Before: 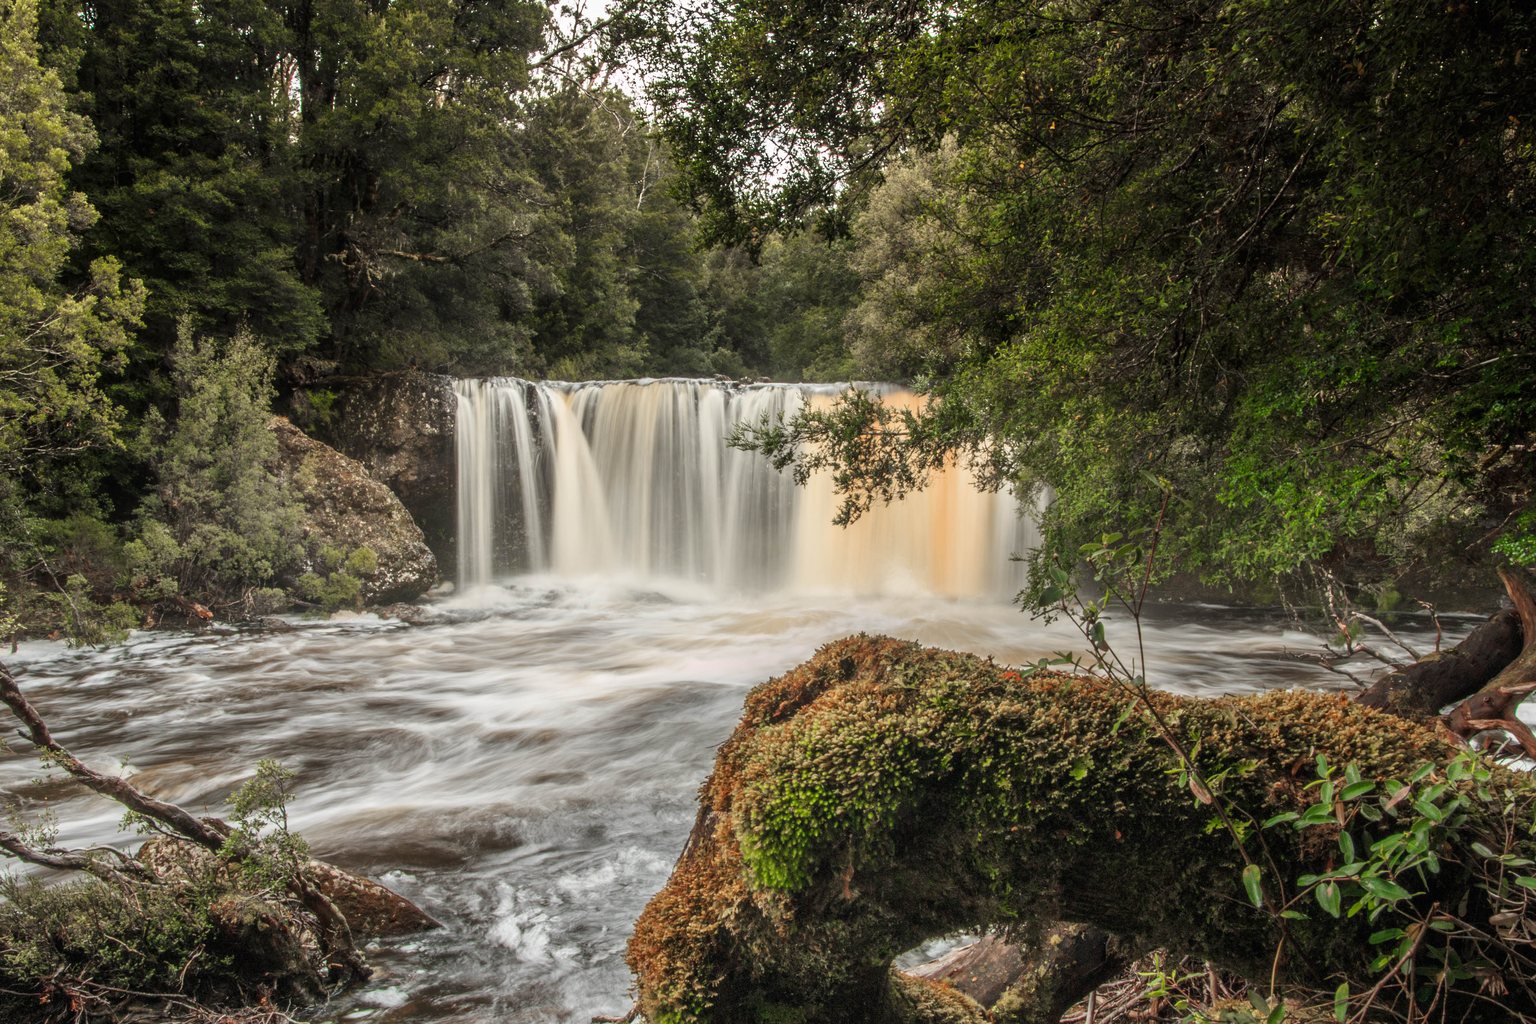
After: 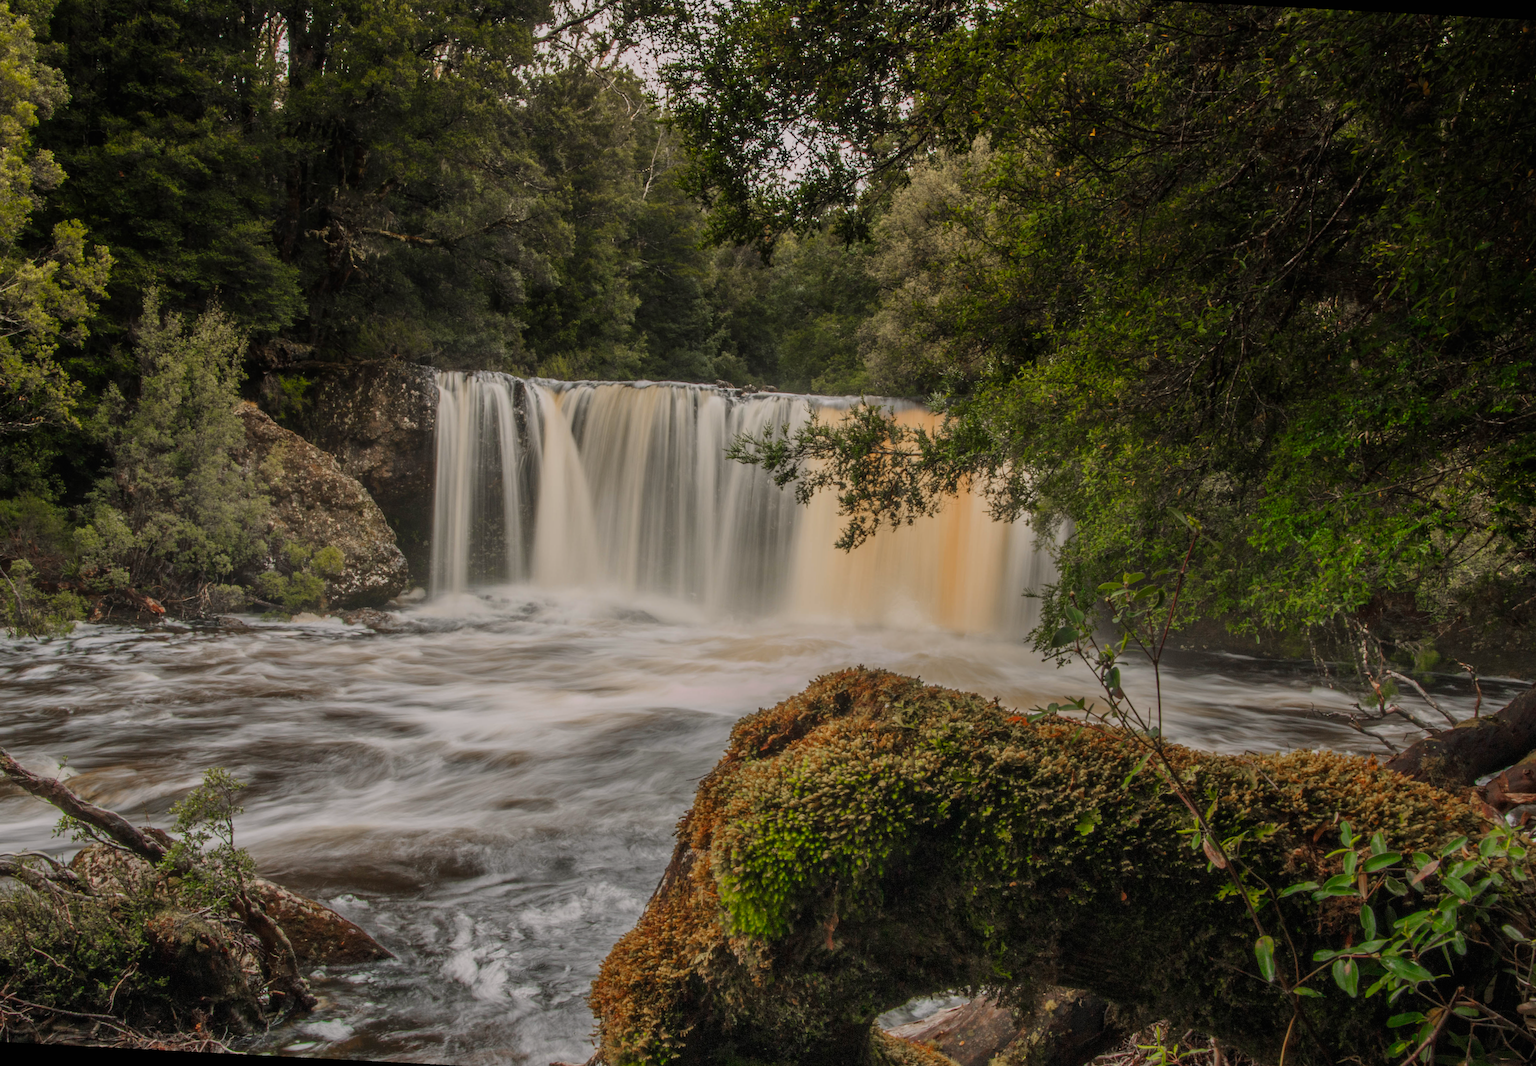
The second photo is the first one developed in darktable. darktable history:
color balance rgb: highlights gain › chroma 0.968%, highlights gain › hue 25.59°, linear chroma grading › global chroma 15.486%, perceptual saturation grading › global saturation -0.102%, global vibrance 9.49%
crop and rotate: angle -2.97°, left 5.041%, top 5.157%, right 4.79%, bottom 4.649%
exposure: black level correction 0, exposure -0.743 EV, compensate highlight preservation false
